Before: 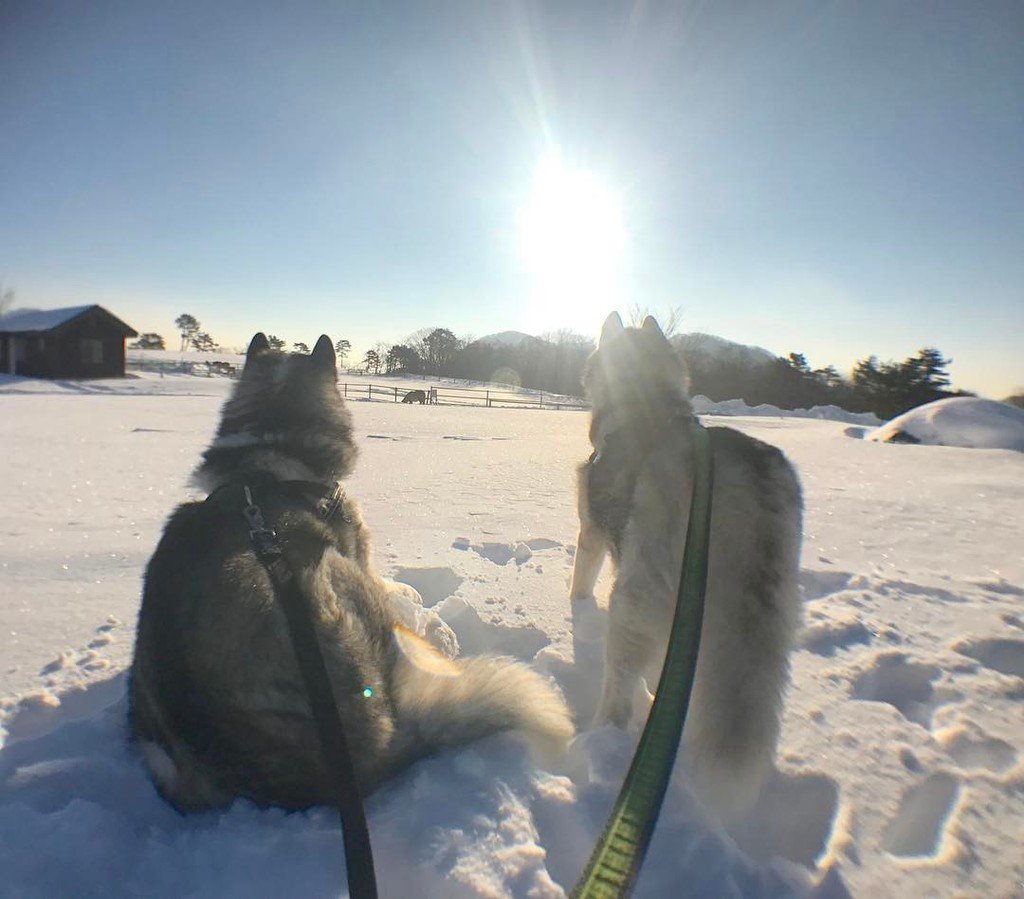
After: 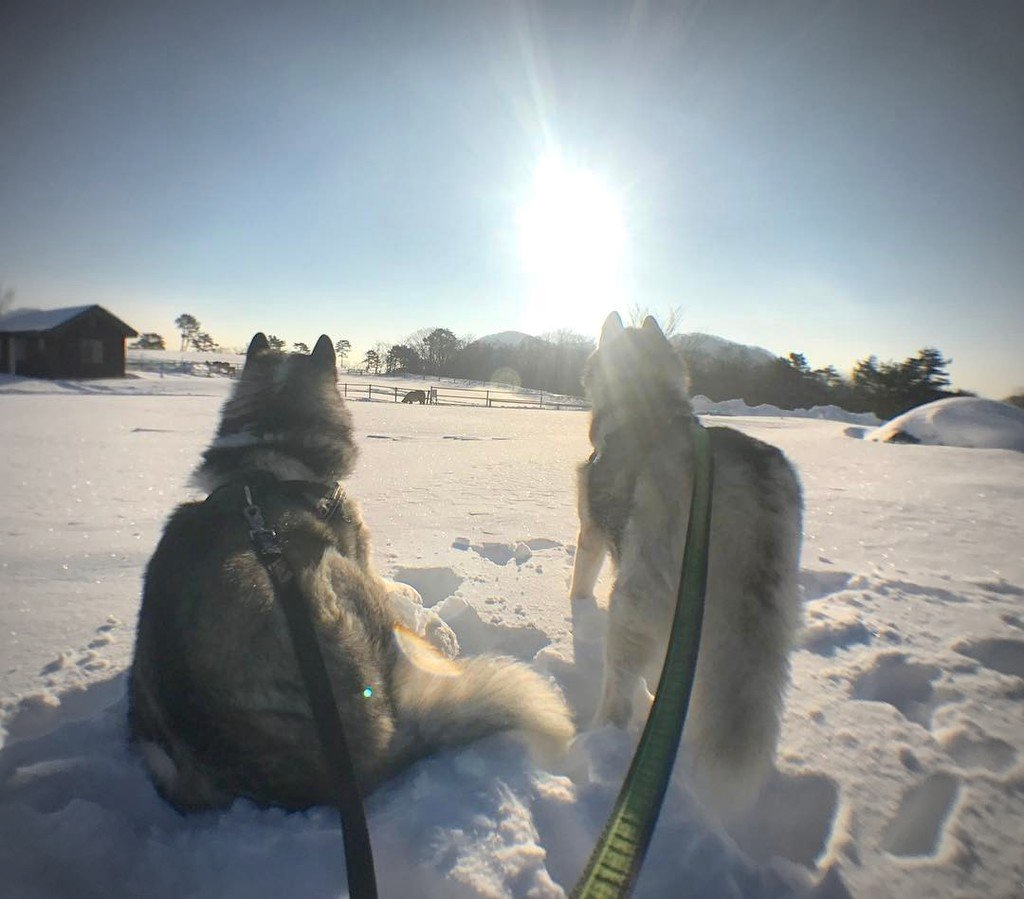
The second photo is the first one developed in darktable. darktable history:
vignetting: fall-off start 71.54%
local contrast: mode bilateral grid, contrast 10, coarseness 24, detail 115%, midtone range 0.2
